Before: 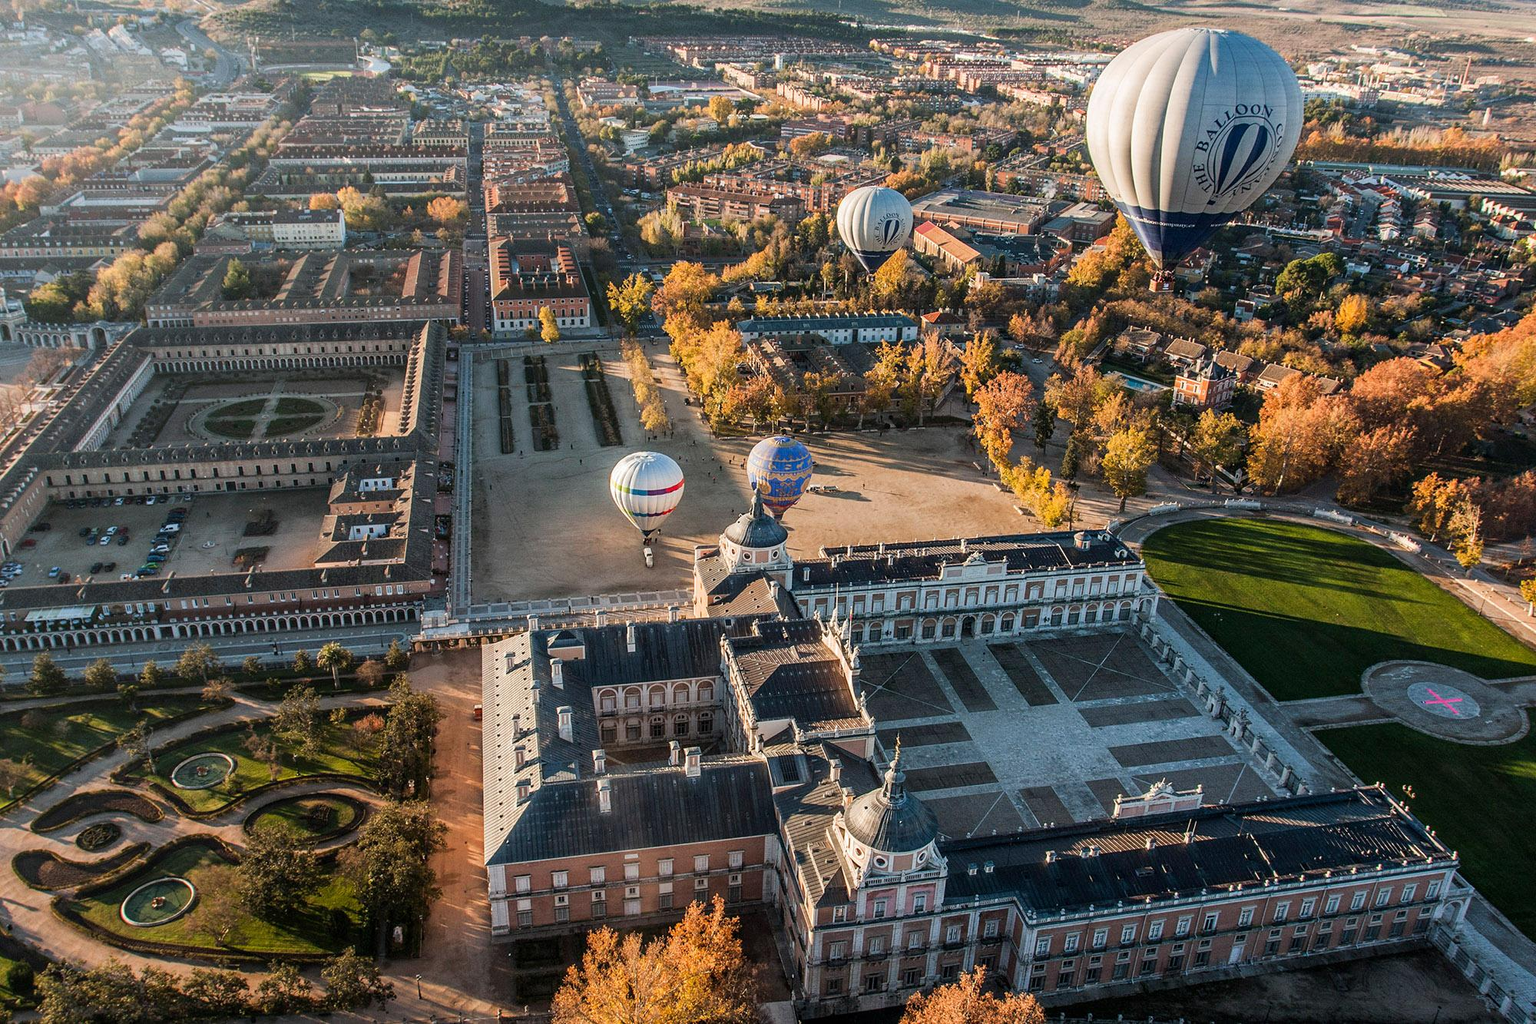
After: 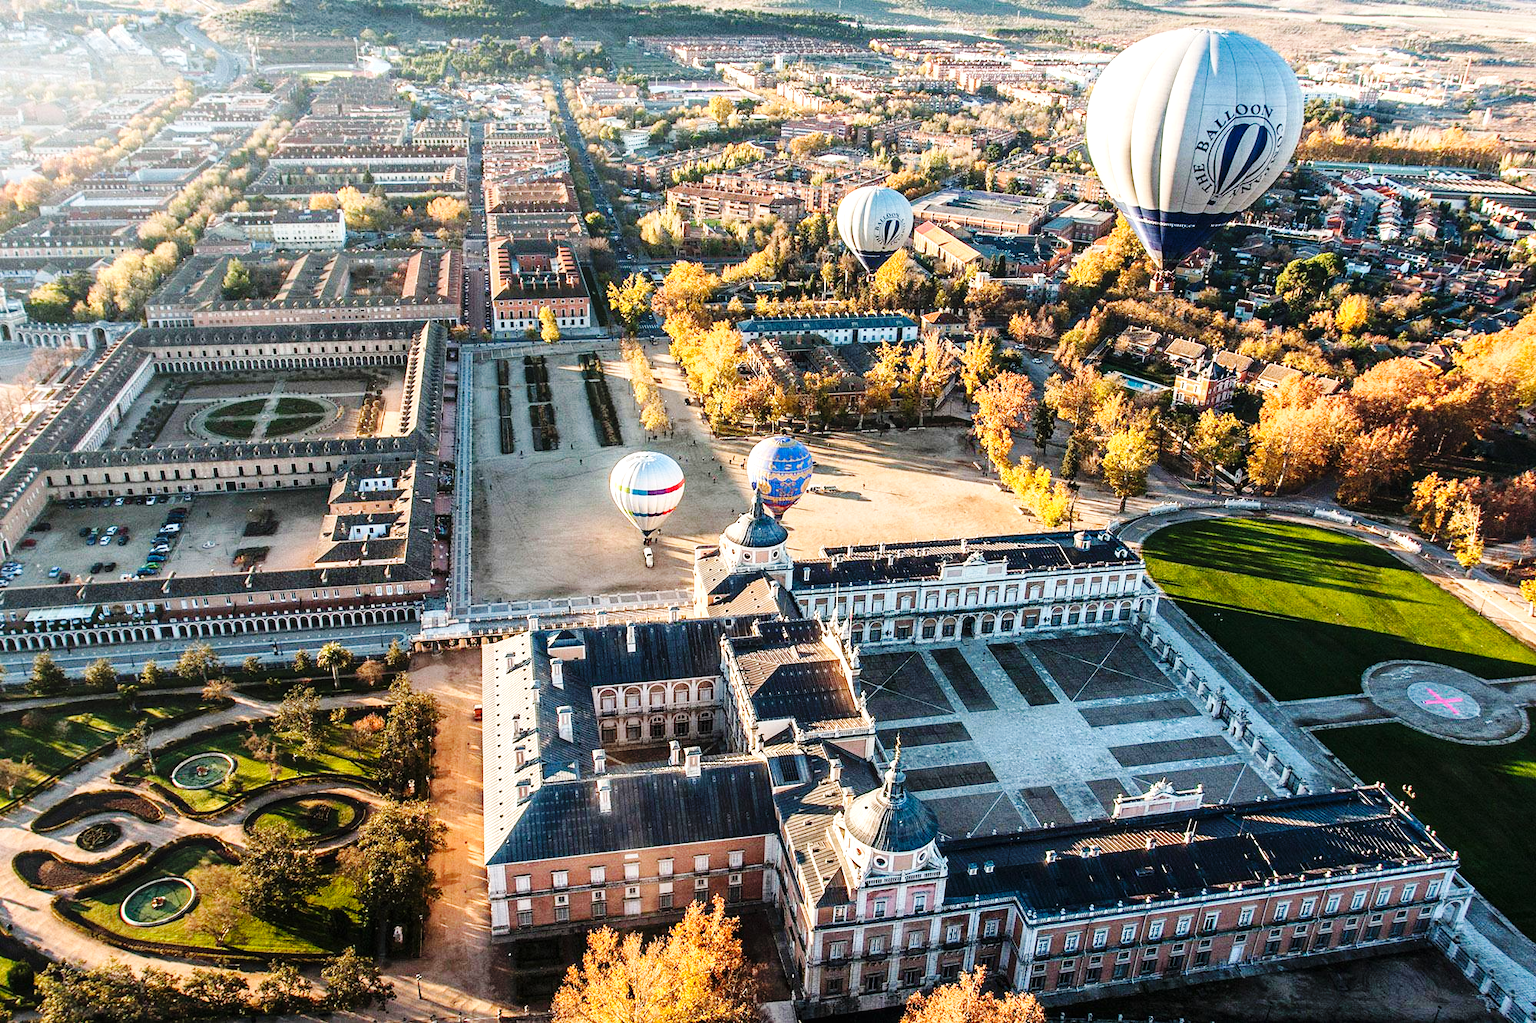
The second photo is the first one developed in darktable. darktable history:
exposure: black level correction 0, exposure 0.7 EV, compensate exposure bias true, compensate highlight preservation false
base curve: curves: ch0 [(0, 0) (0.036, 0.025) (0.121, 0.166) (0.206, 0.329) (0.605, 0.79) (1, 1)], preserve colors none
